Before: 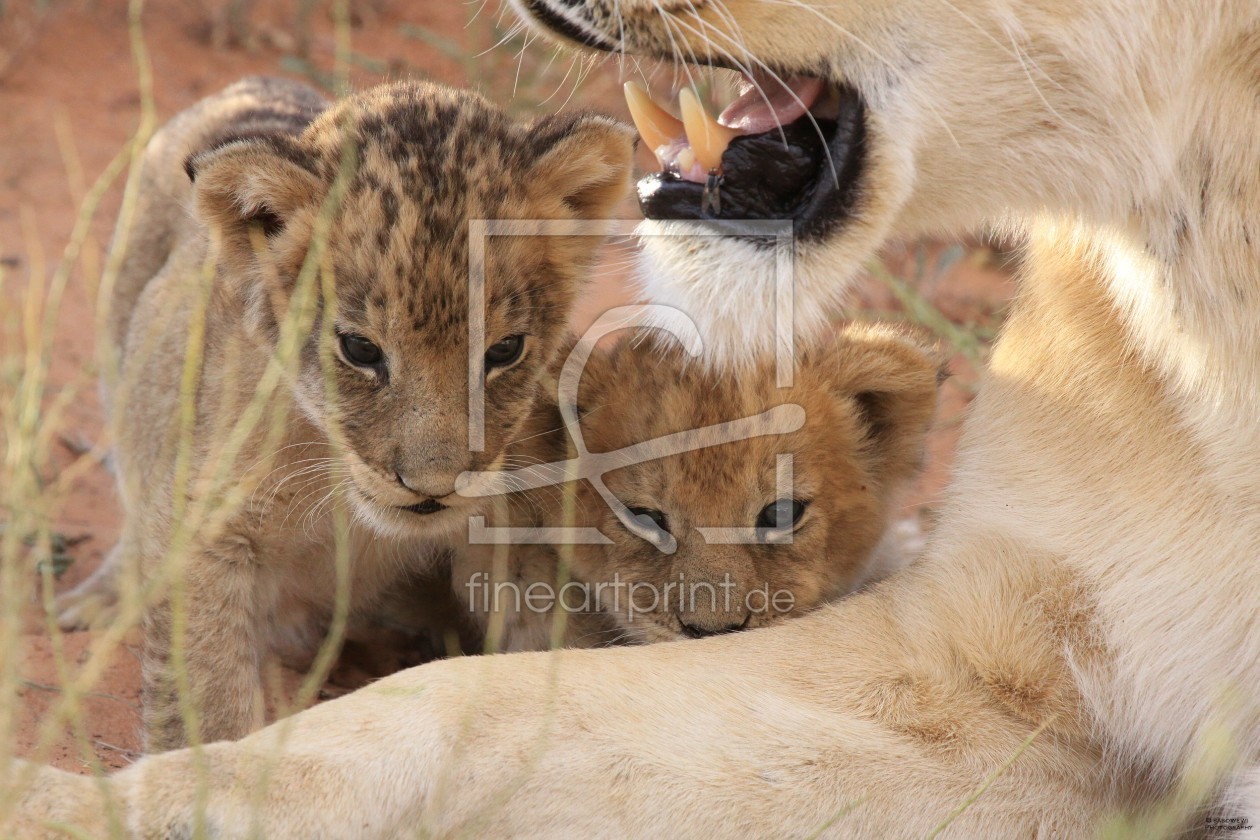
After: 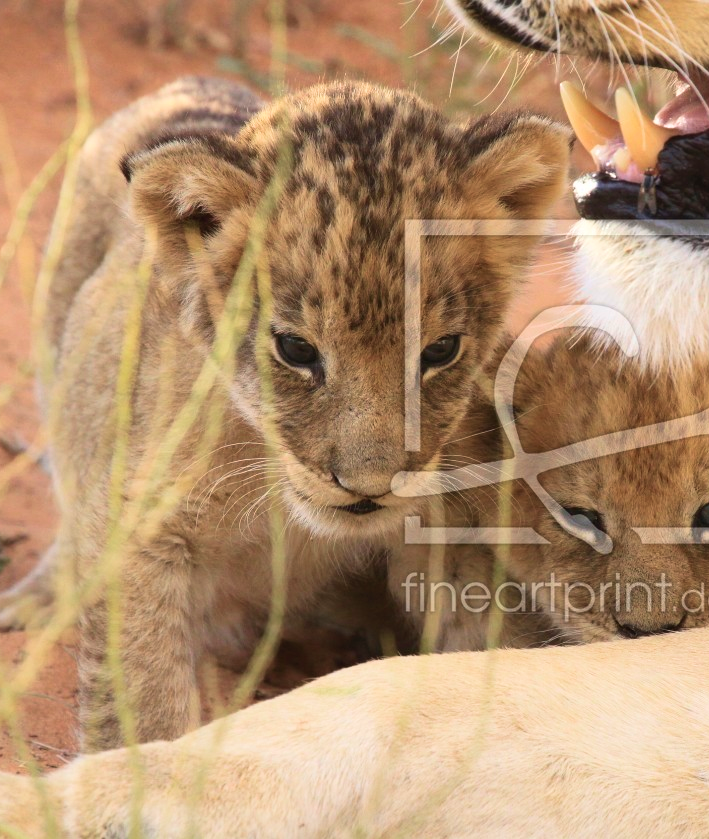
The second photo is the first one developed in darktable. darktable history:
crop: left 5.114%, right 38.589%
velvia: on, module defaults
tone curve: curves: ch0 [(0, 0) (0.641, 0.595) (1, 1)], color space Lab, linked channels, preserve colors none
contrast brightness saturation: contrast 0.2, brightness 0.16, saturation 0.22
